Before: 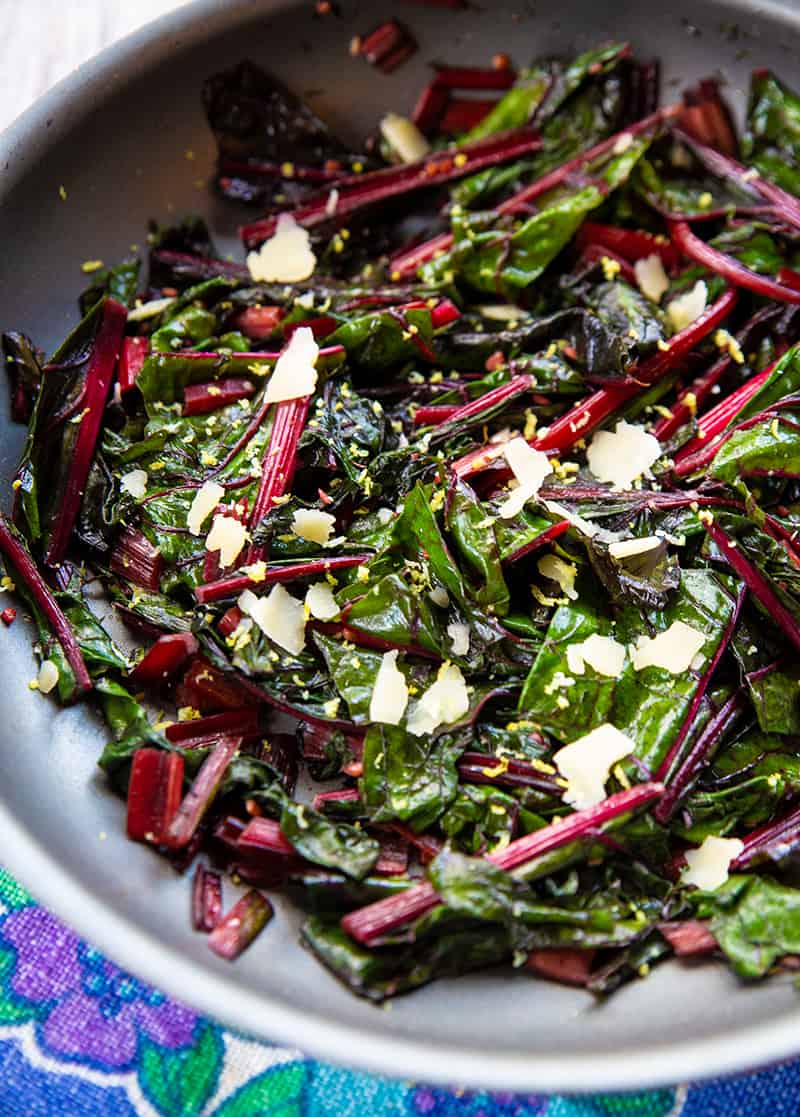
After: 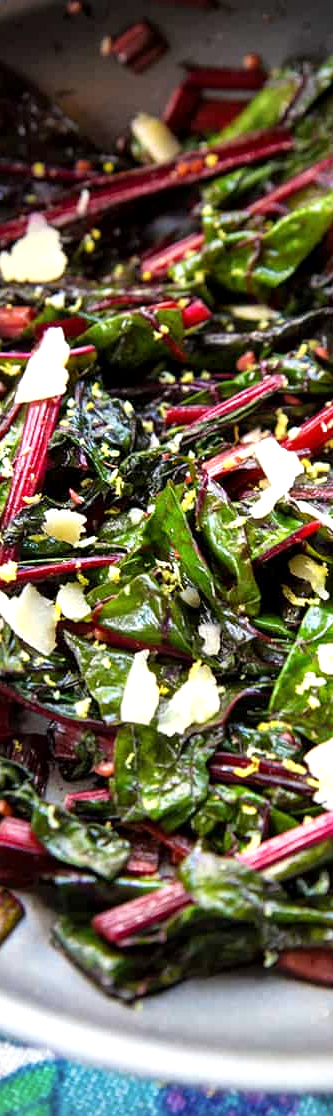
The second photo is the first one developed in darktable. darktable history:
crop: left 31.229%, right 27.105%
exposure: exposure 0.376 EV, compensate highlight preservation false
vignetting: center (-0.15, 0.013)
local contrast: mode bilateral grid, contrast 20, coarseness 50, detail 120%, midtone range 0.2
